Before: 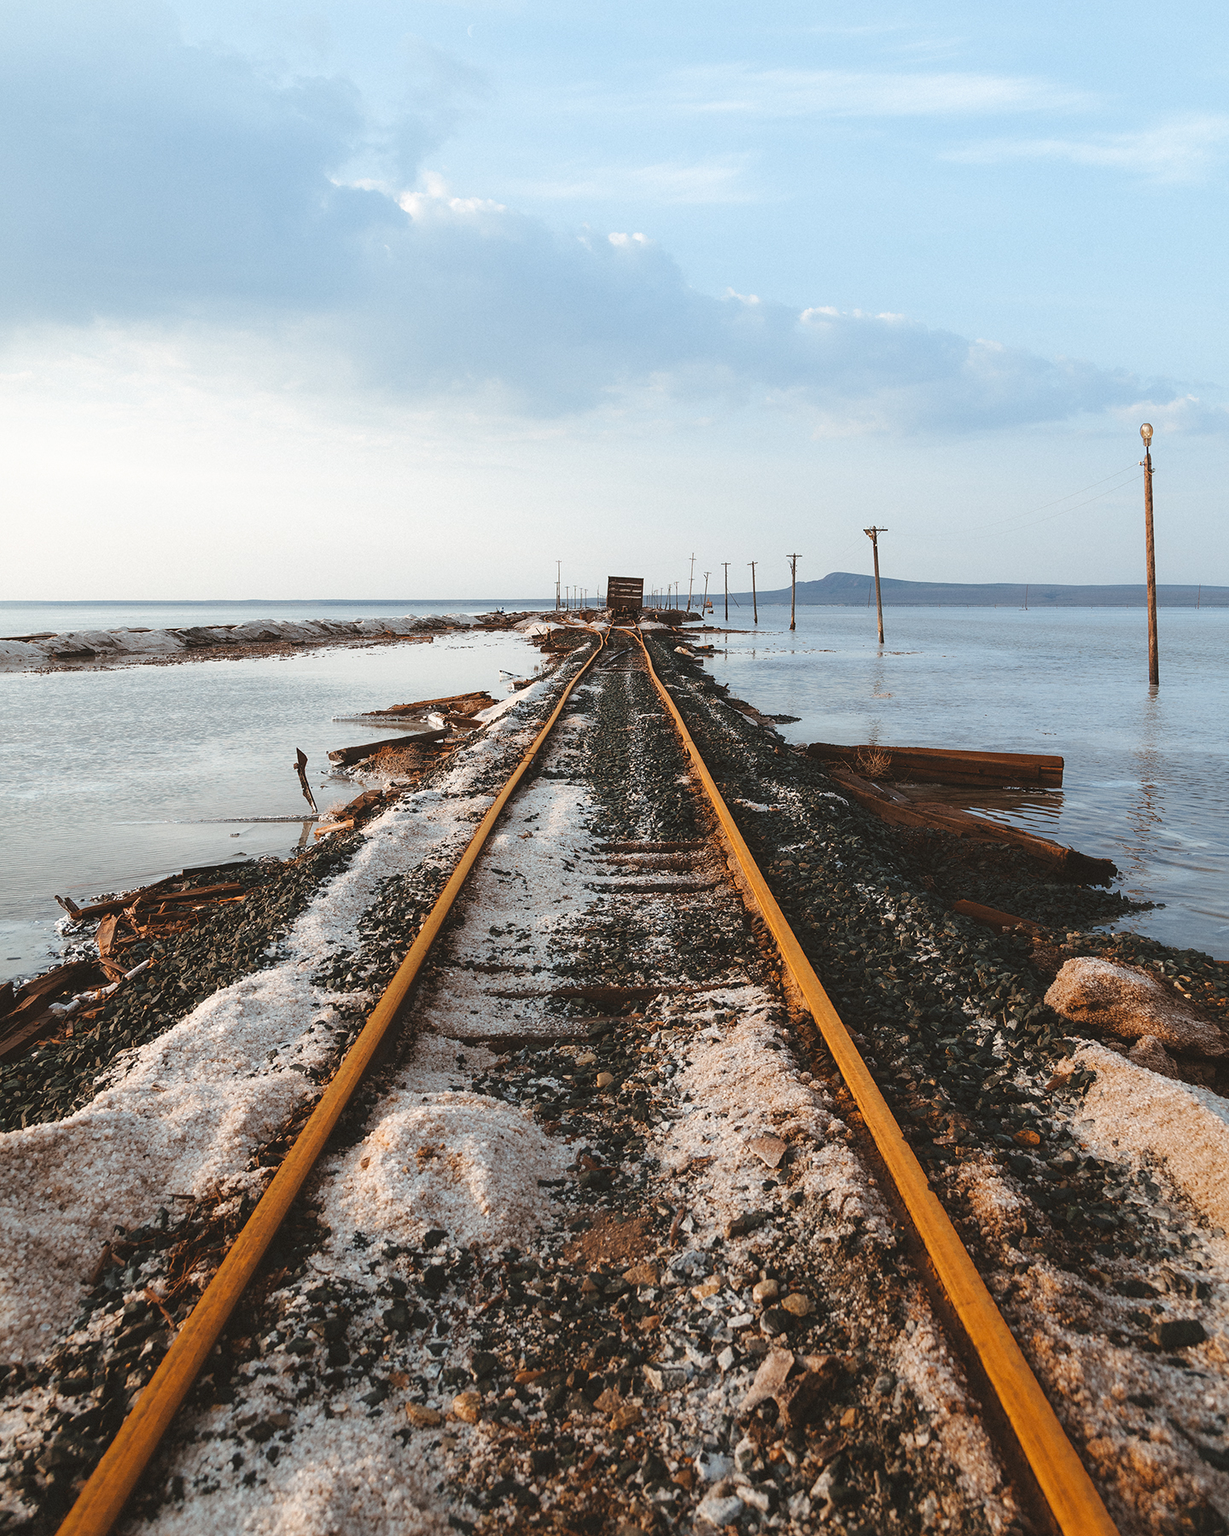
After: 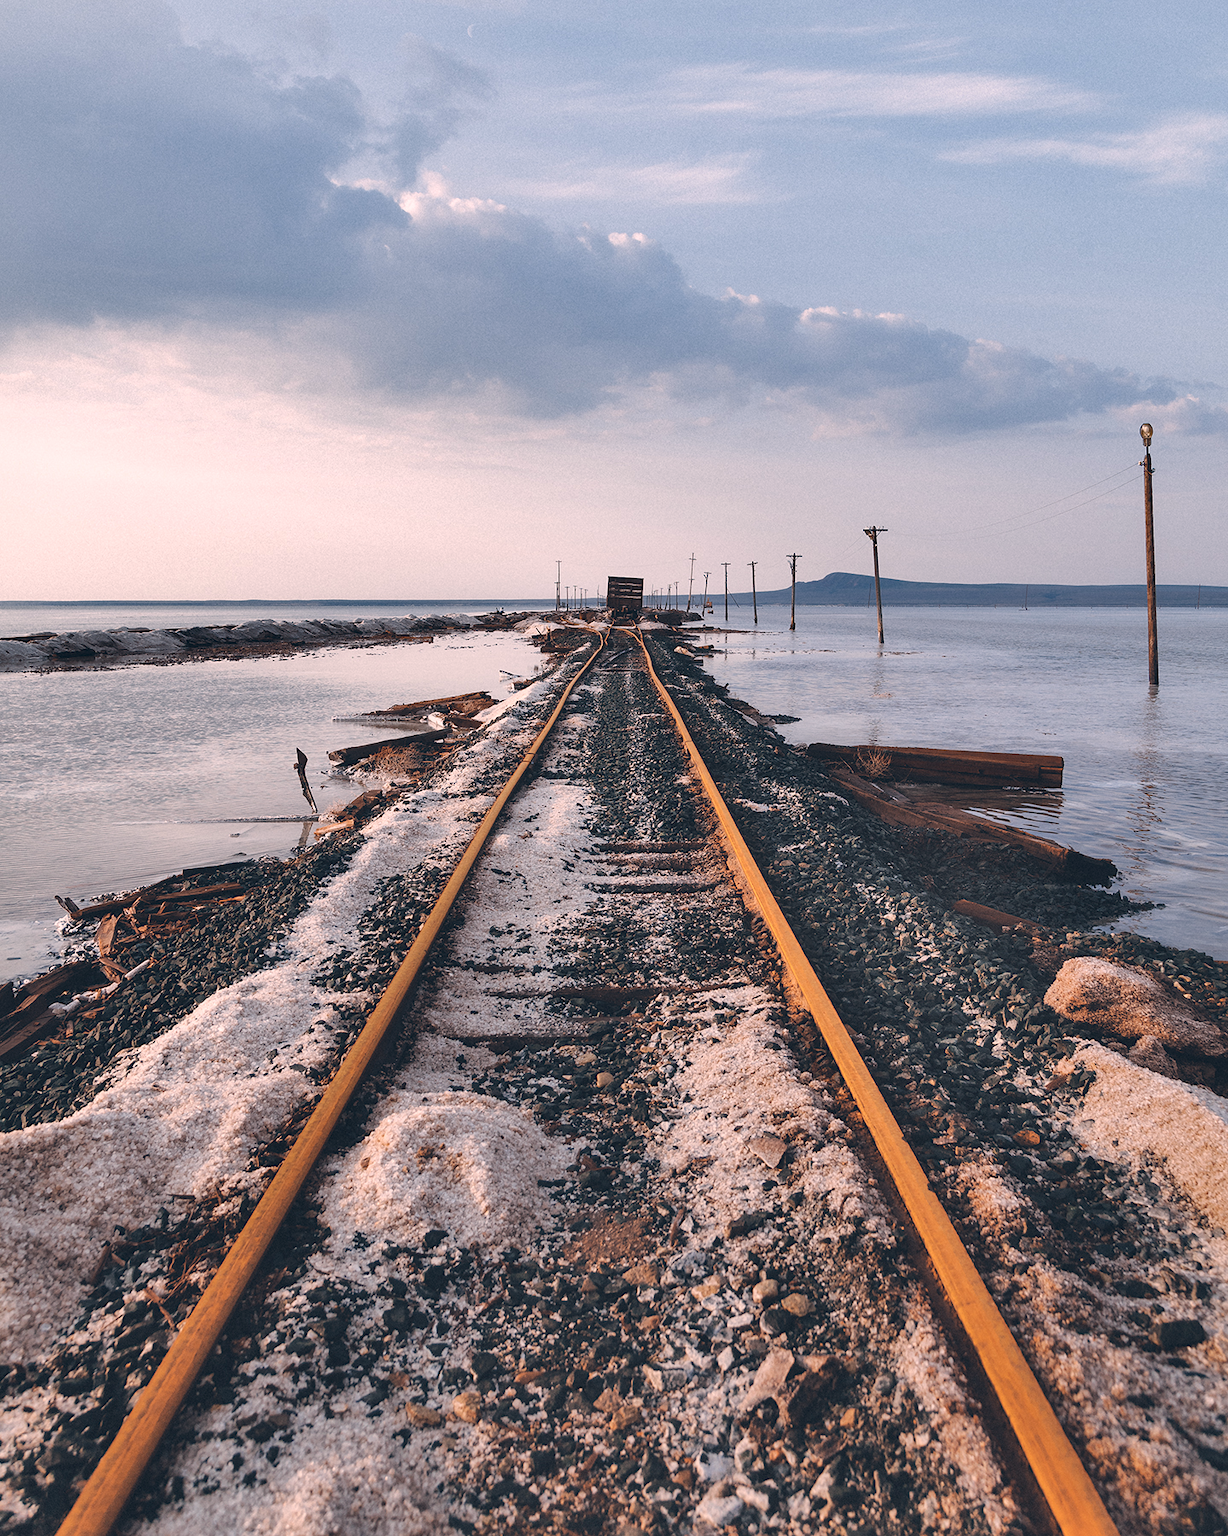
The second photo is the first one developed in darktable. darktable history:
color correction: highlights a* 13.95, highlights b* 5.66, shadows a* -6.1, shadows b* -15.26, saturation 0.874
shadows and highlights: shadows 76.14, highlights -61.11, soften with gaussian
